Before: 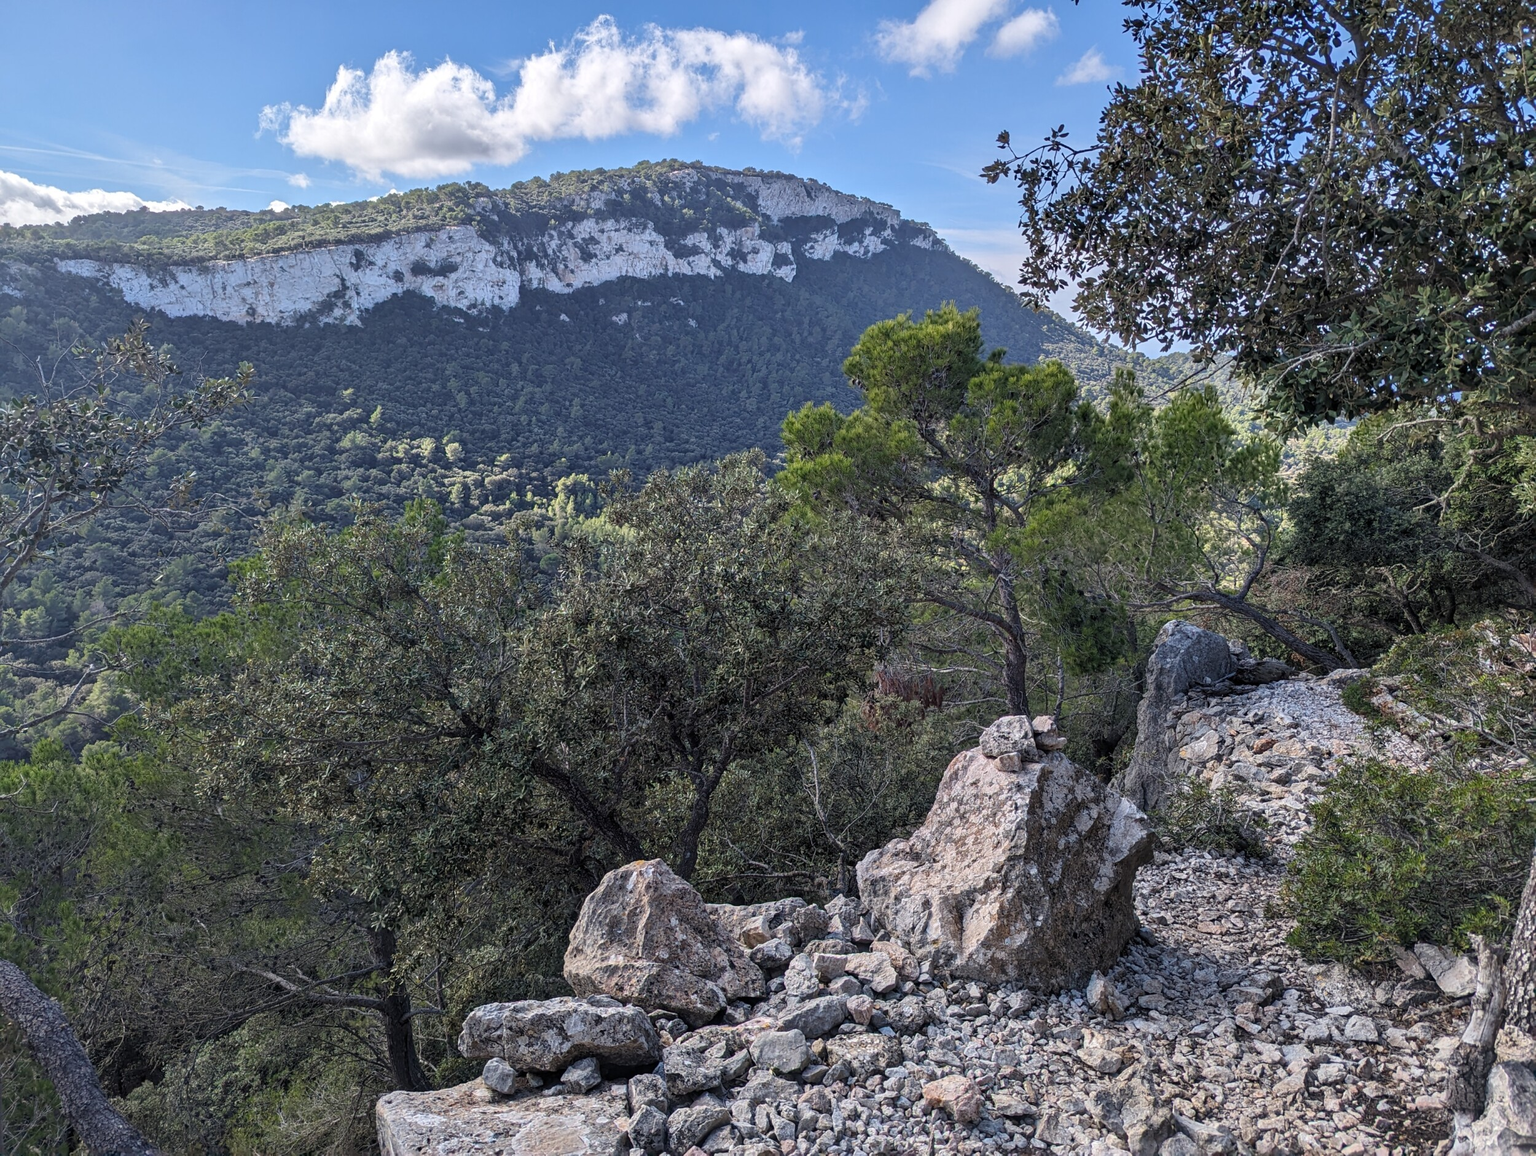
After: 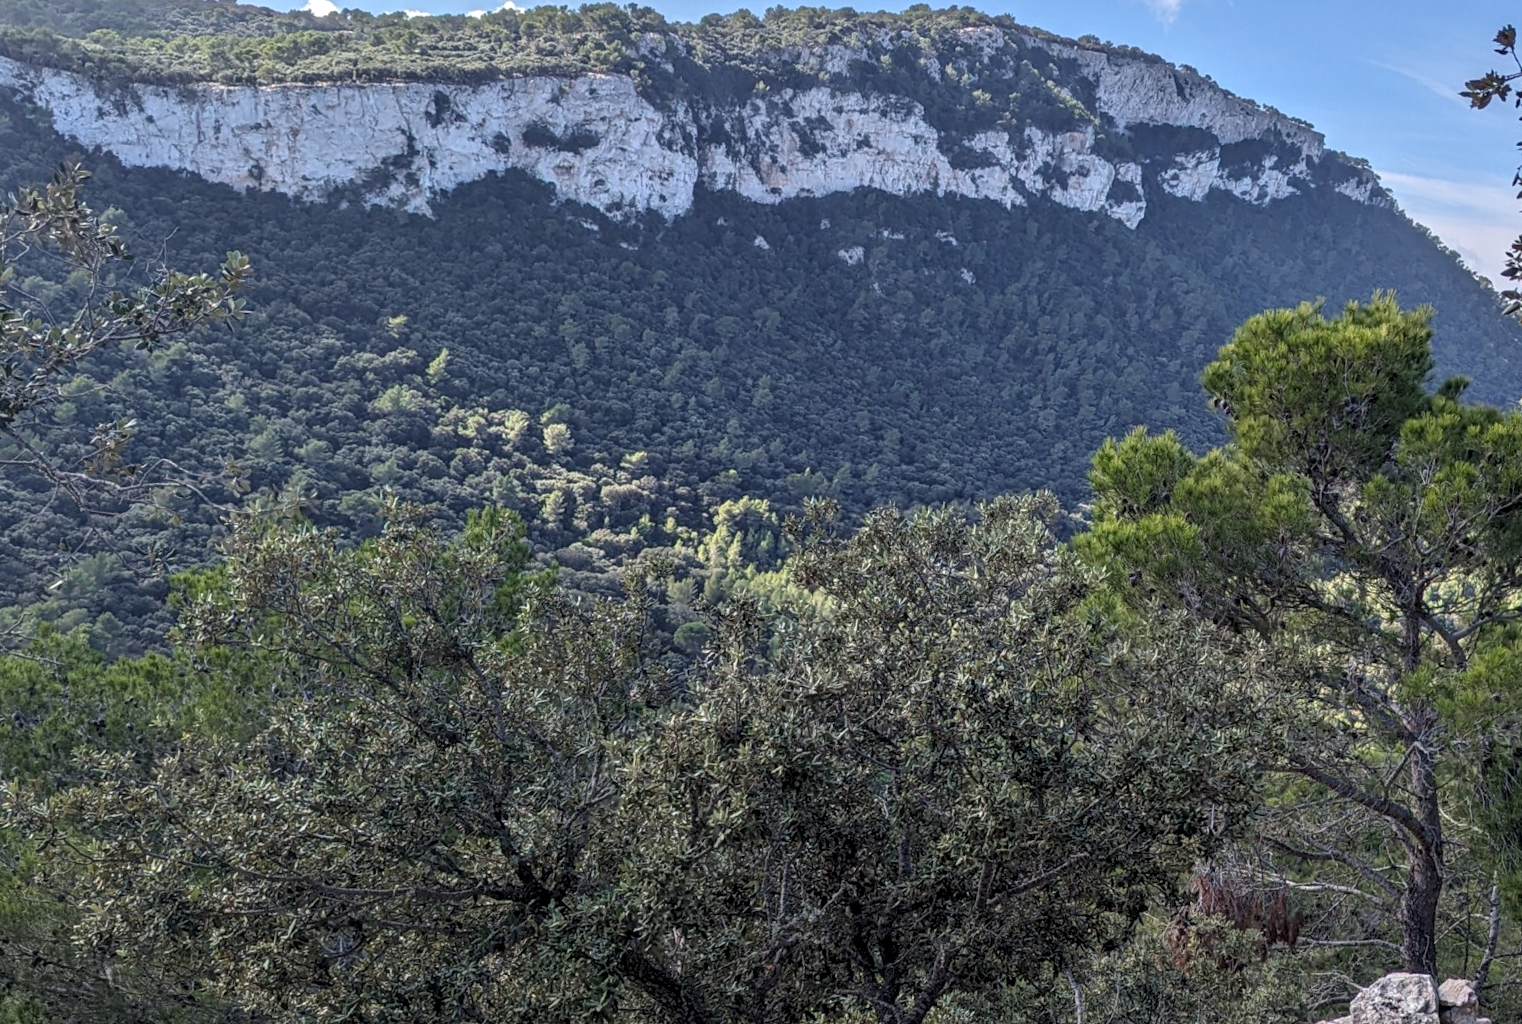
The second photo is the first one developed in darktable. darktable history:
local contrast: on, module defaults
crop and rotate: angle -6.84°, left 2.129%, top 7.049%, right 27.763%, bottom 30.288%
